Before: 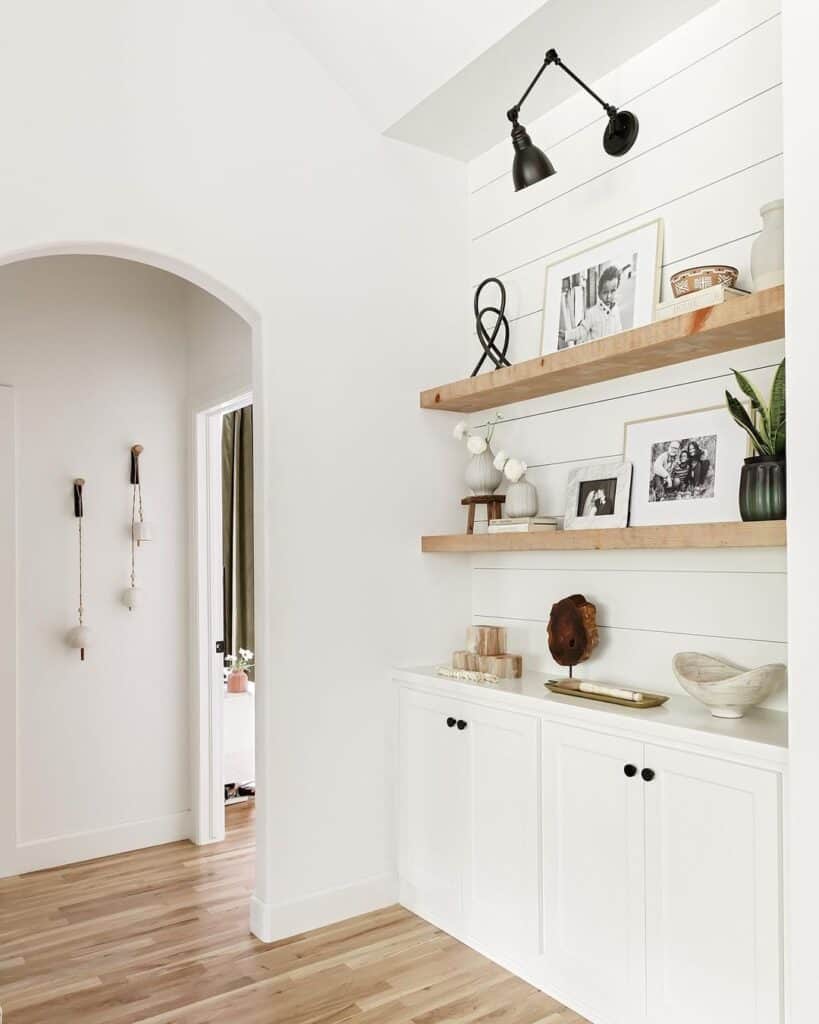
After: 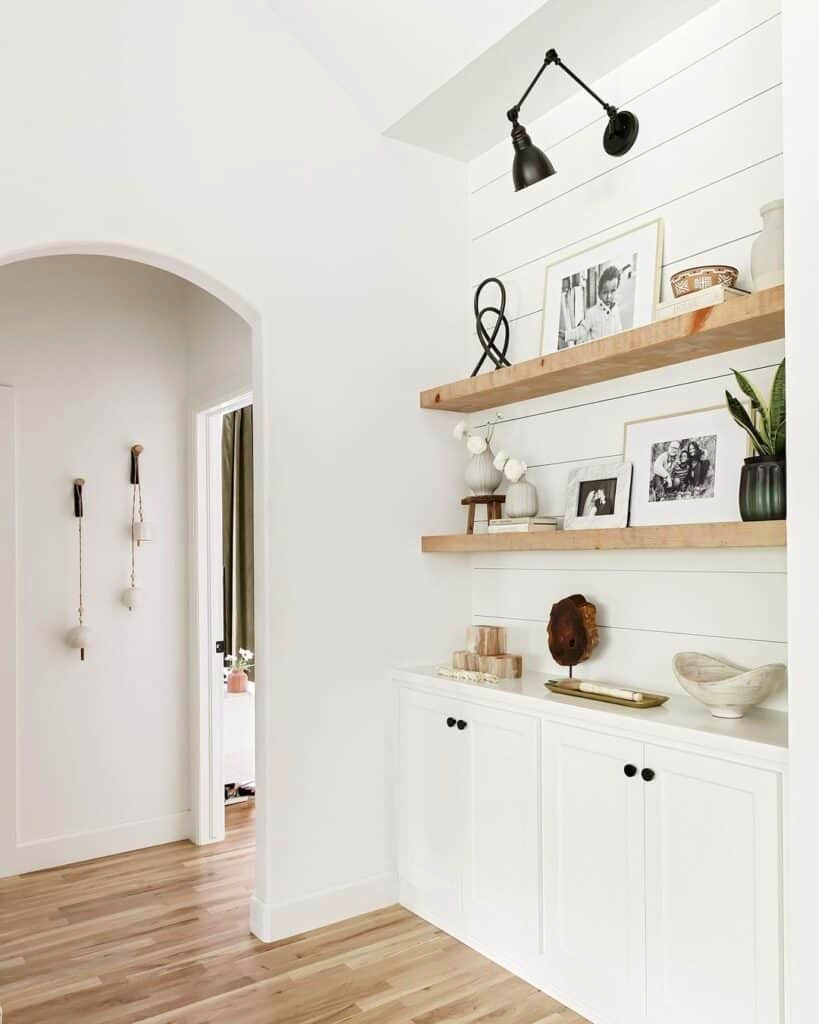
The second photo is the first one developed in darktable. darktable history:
color balance rgb: perceptual saturation grading › global saturation 0.404%, global vibrance 21.202%
contrast brightness saturation: contrast 0.073
